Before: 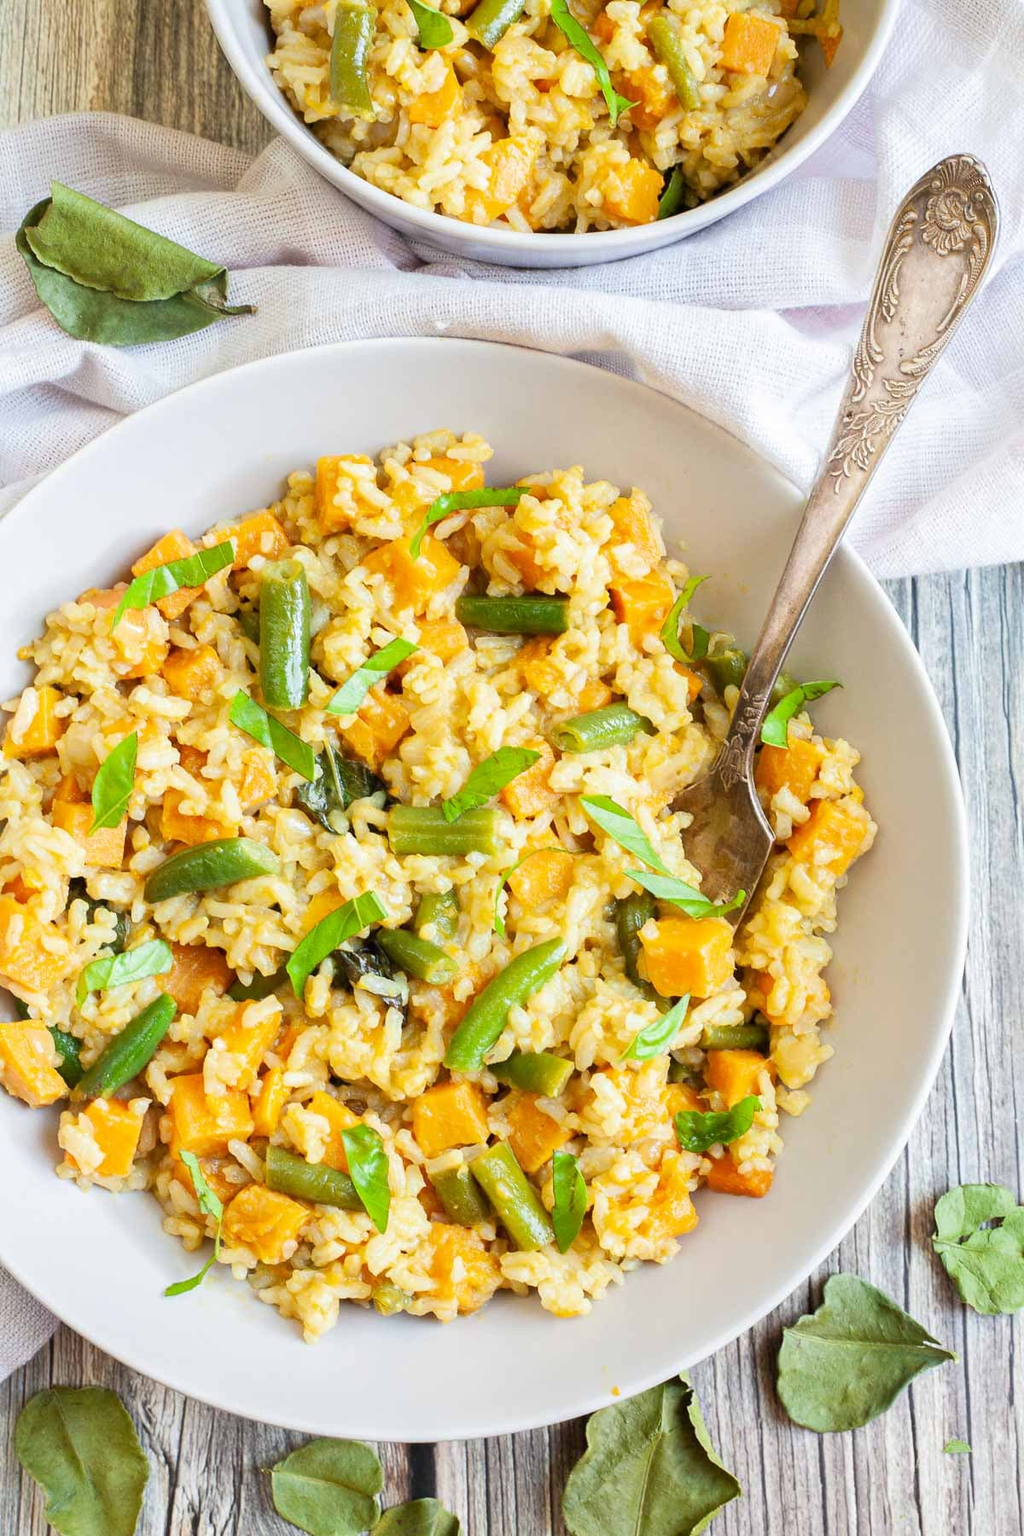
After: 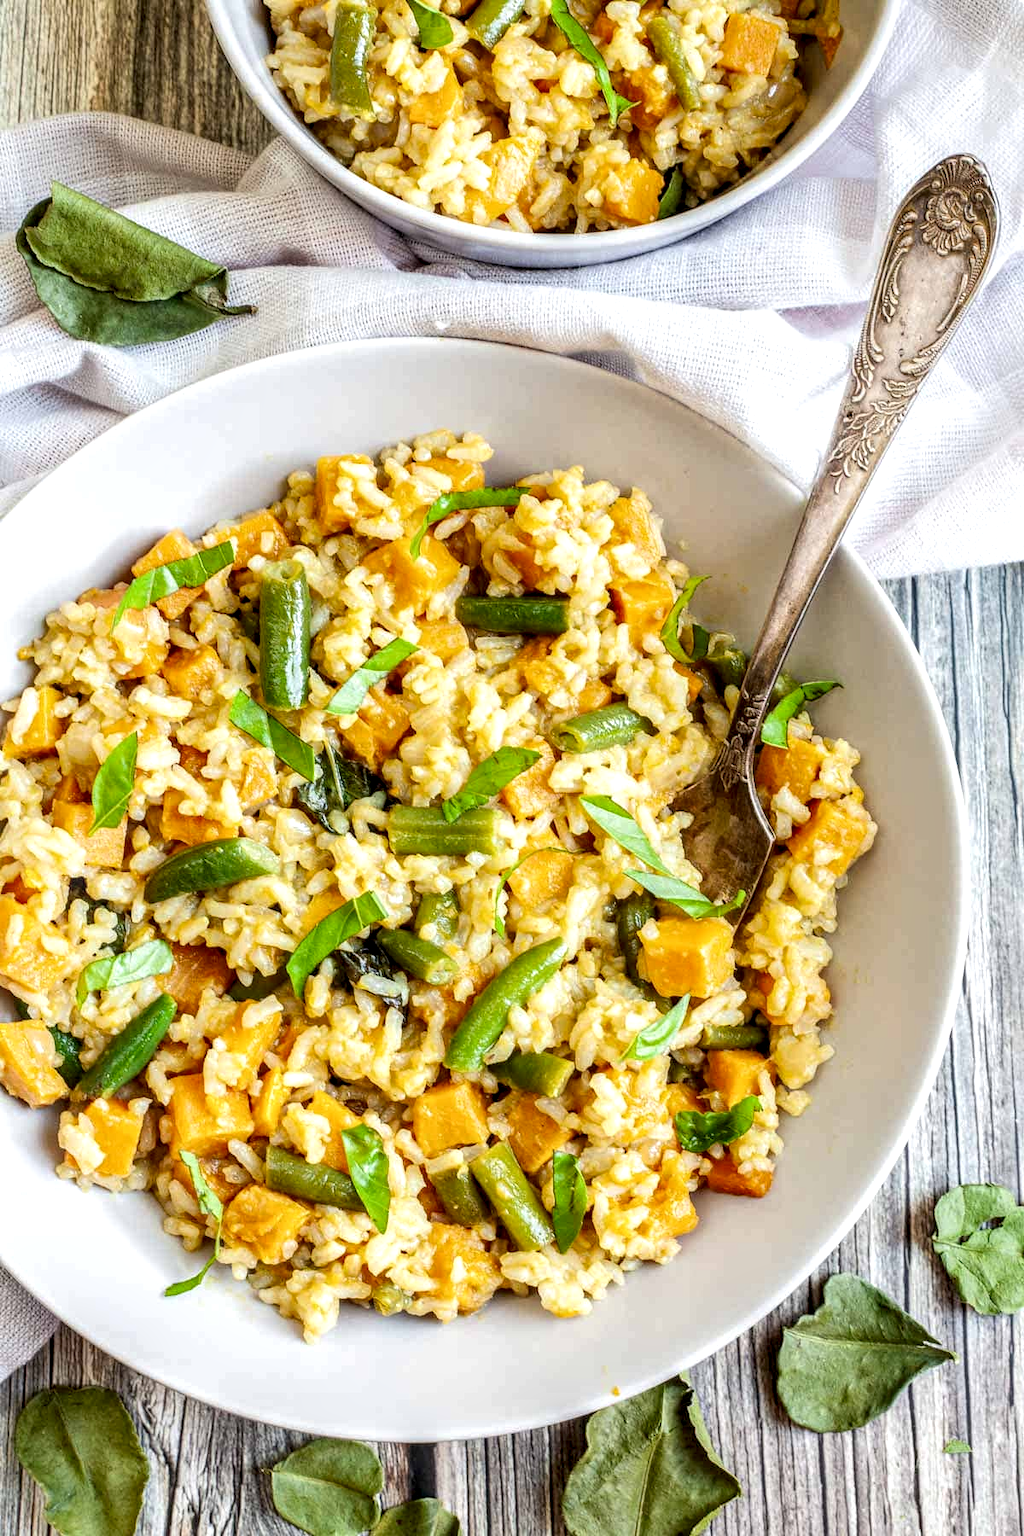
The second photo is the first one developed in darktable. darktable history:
local contrast: highlights 1%, shadows 5%, detail 181%
